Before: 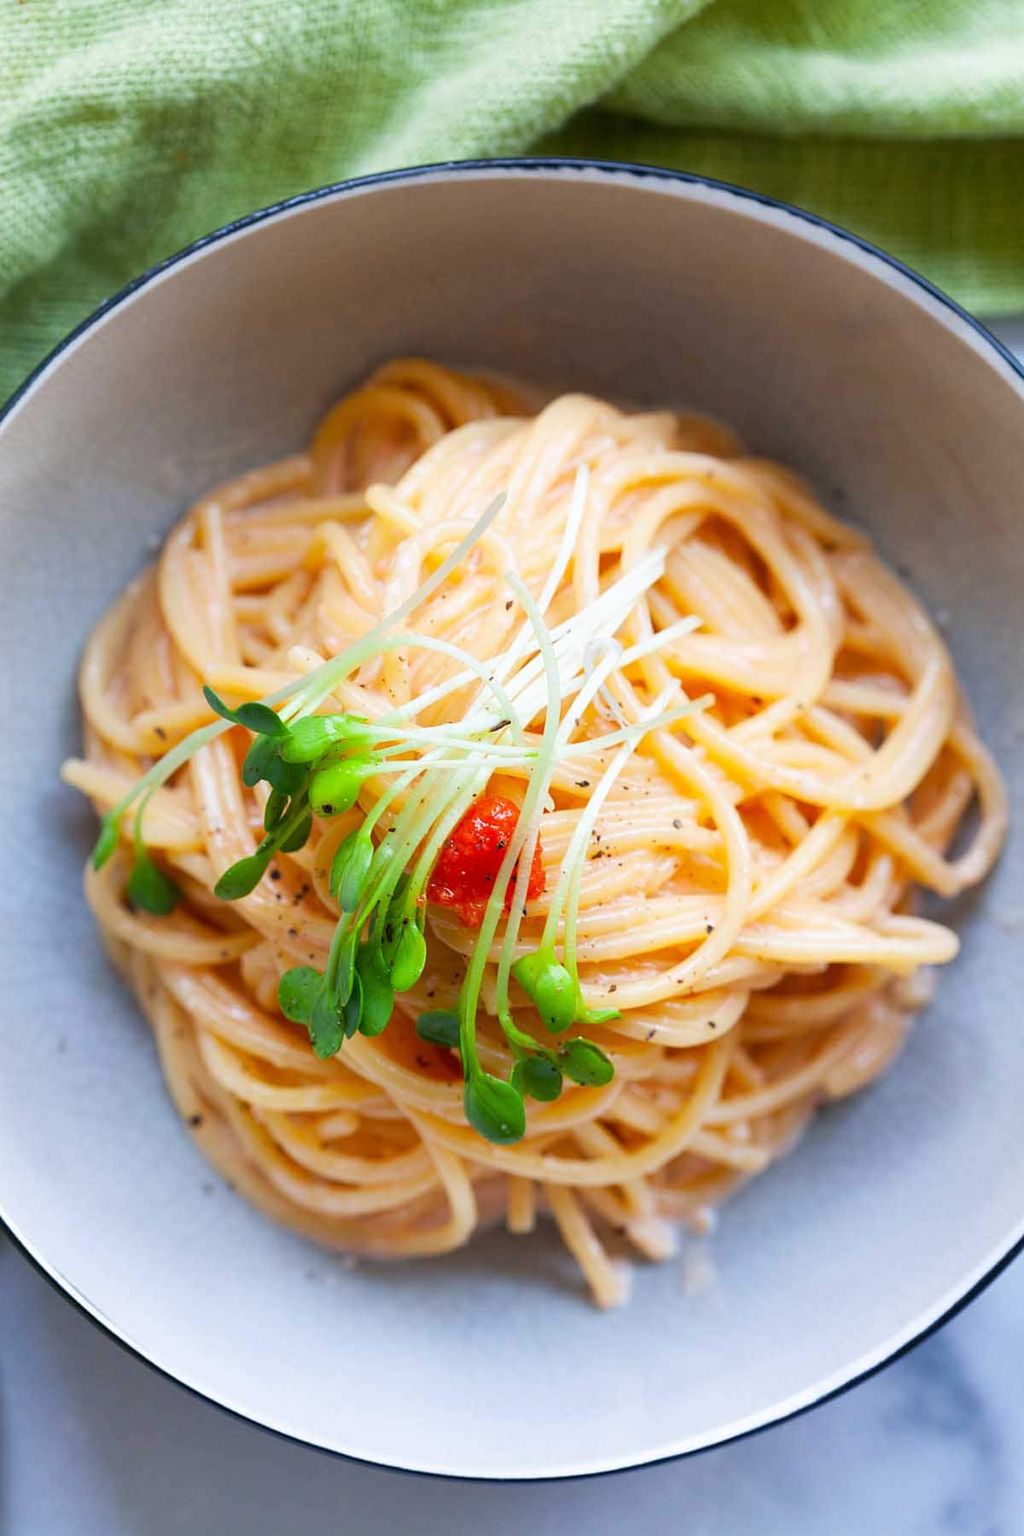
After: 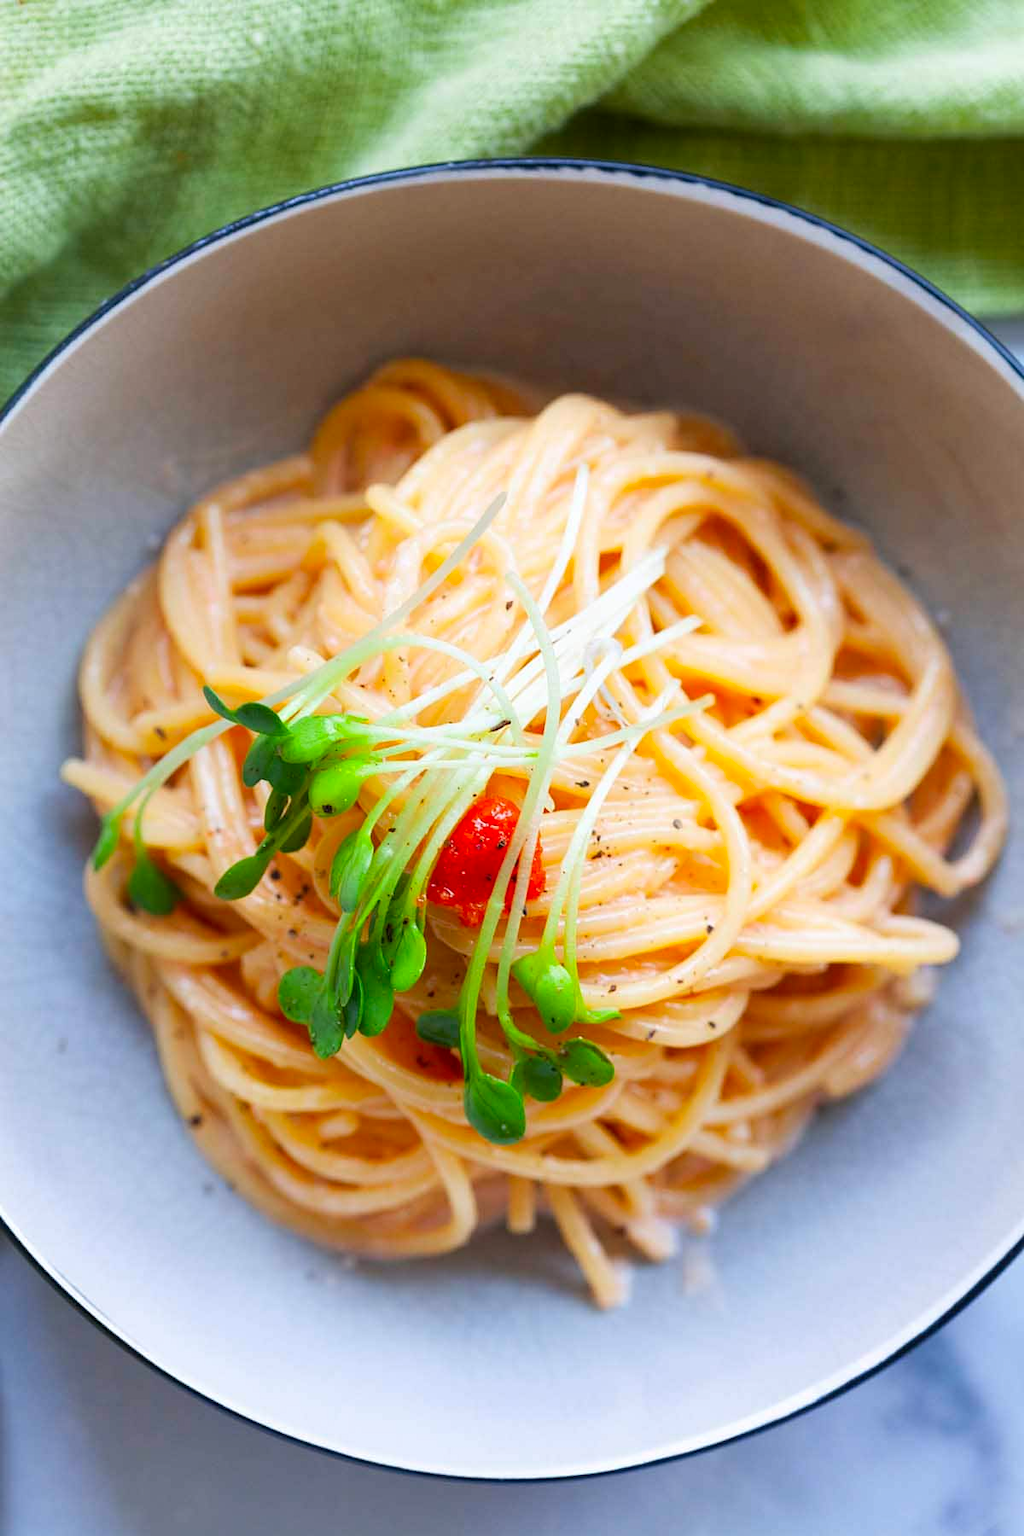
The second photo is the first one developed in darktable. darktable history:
contrast brightness saturation: contrast 0.041, saturation 0.164
